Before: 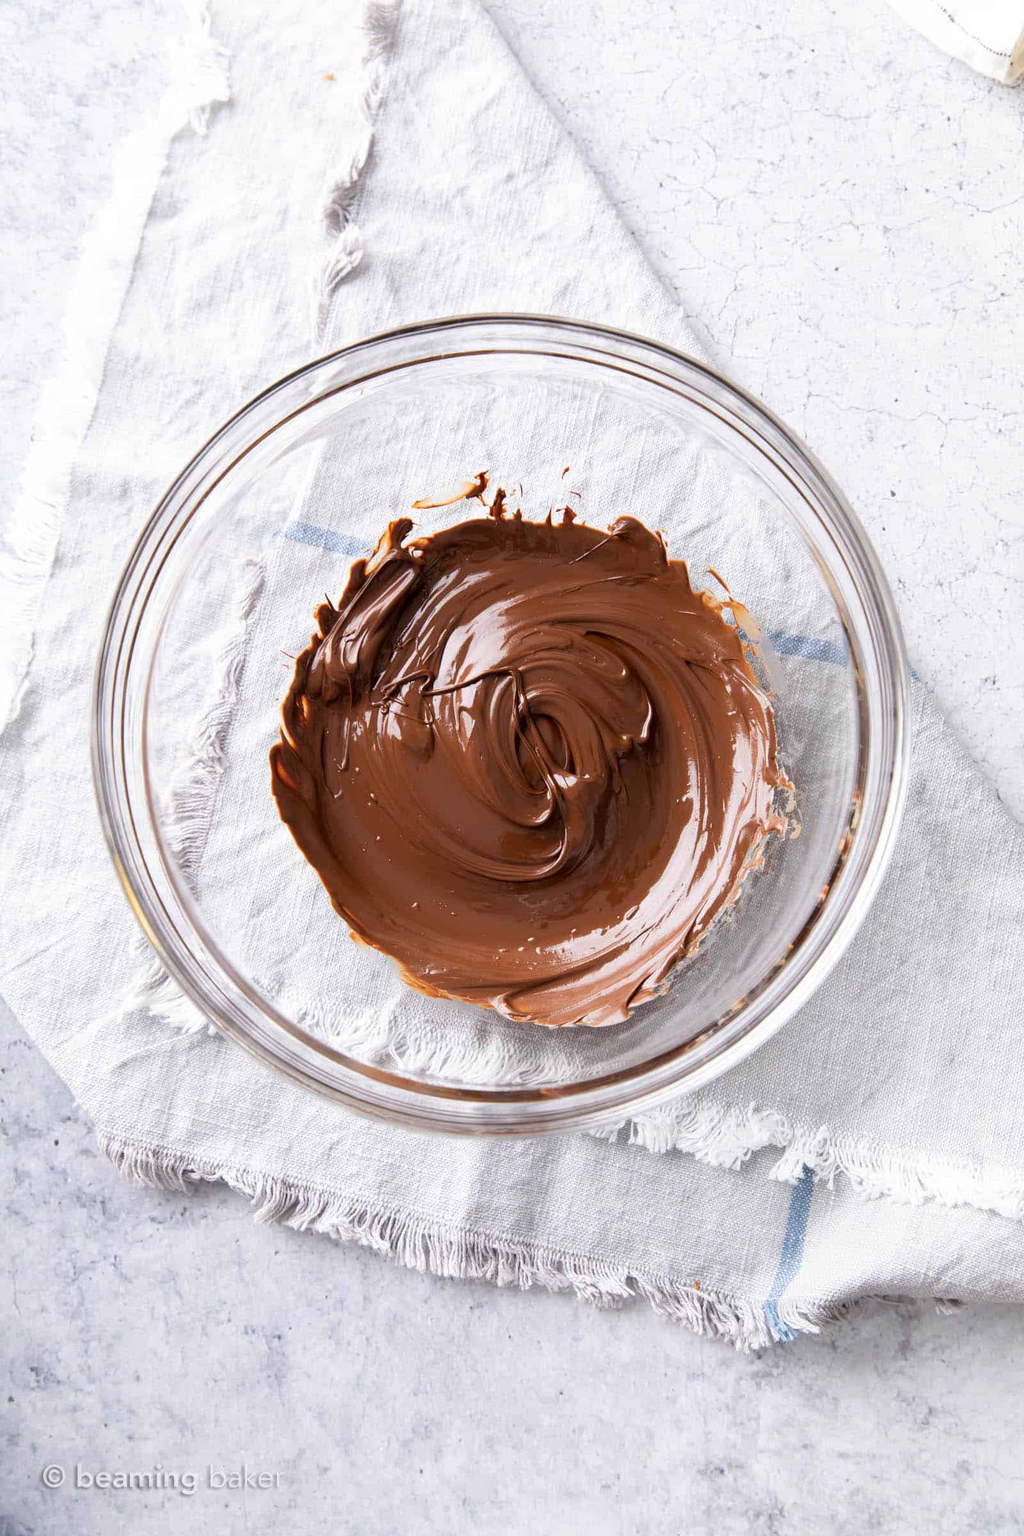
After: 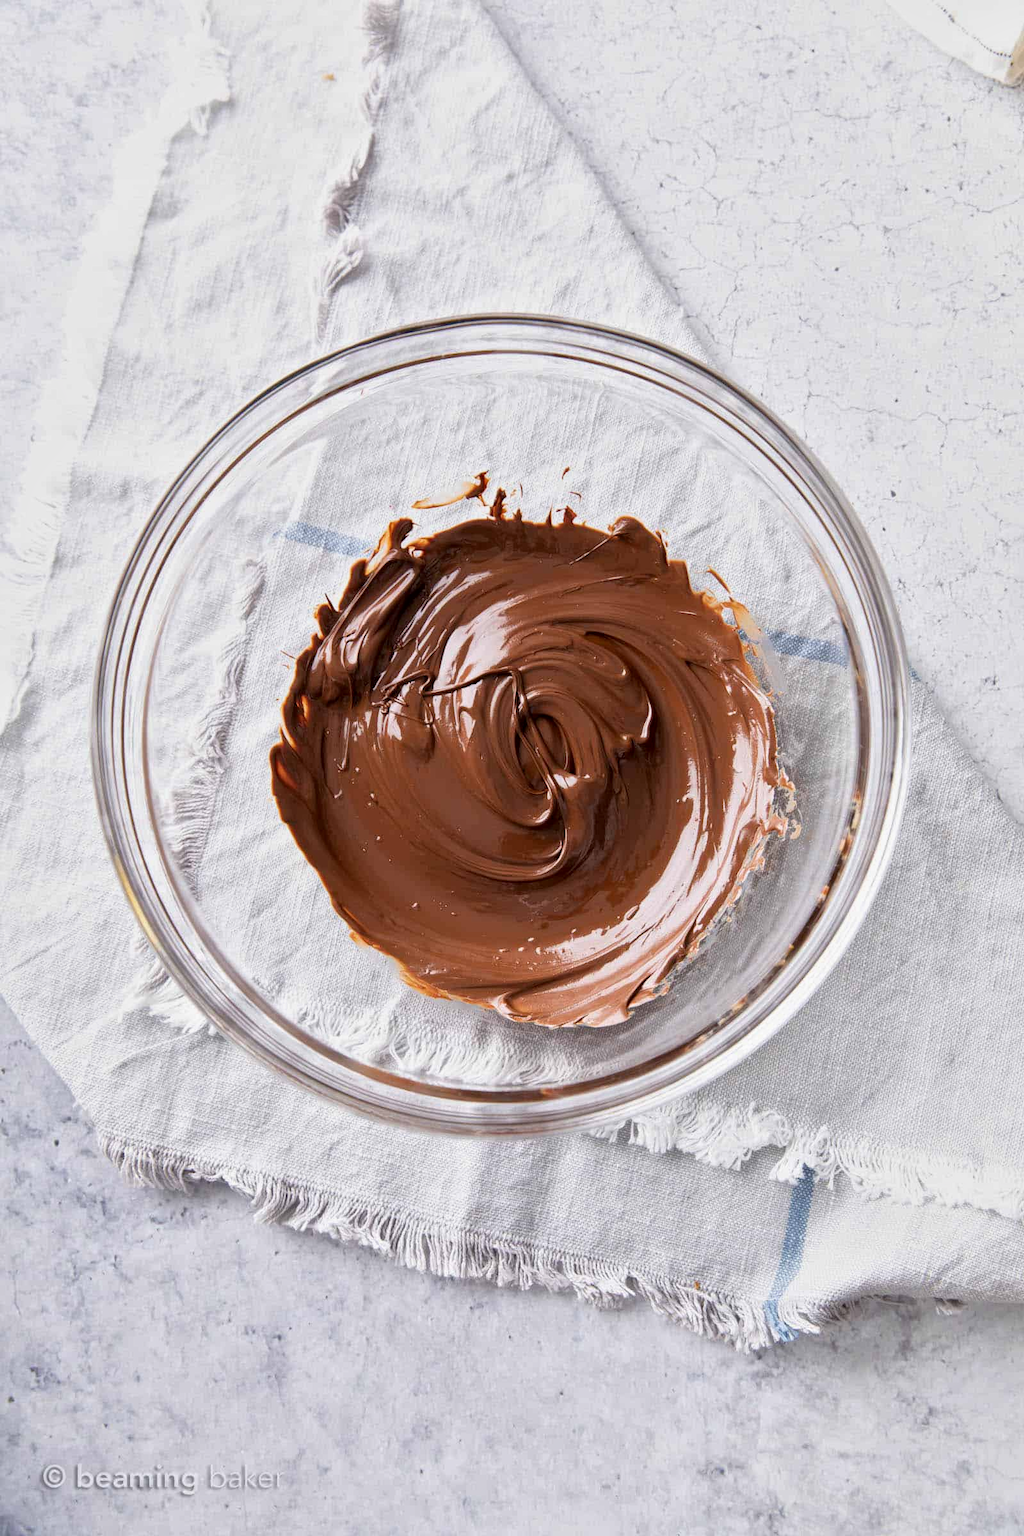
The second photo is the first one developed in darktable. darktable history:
local contrast: mode bilateral grid, contrast 20, coarseness 50, detail 120%, midtone range 0.2
tone equalizer: -8 EV -0.002 EV, -7 EV 0.005 EV, -6 EV -0.009 EV, -5 EV 0.011 EV, -4 EV -0.012 EV, -3 EV 0.007 EV, -2 EV -0.062 EV, -1 EV -0.293 EV, +0 EV -0.582 EV, smoothing diameter 2%, edges refinement/feathering 20, mask exposure compensation -1.57 EV, filter diffusion 5
